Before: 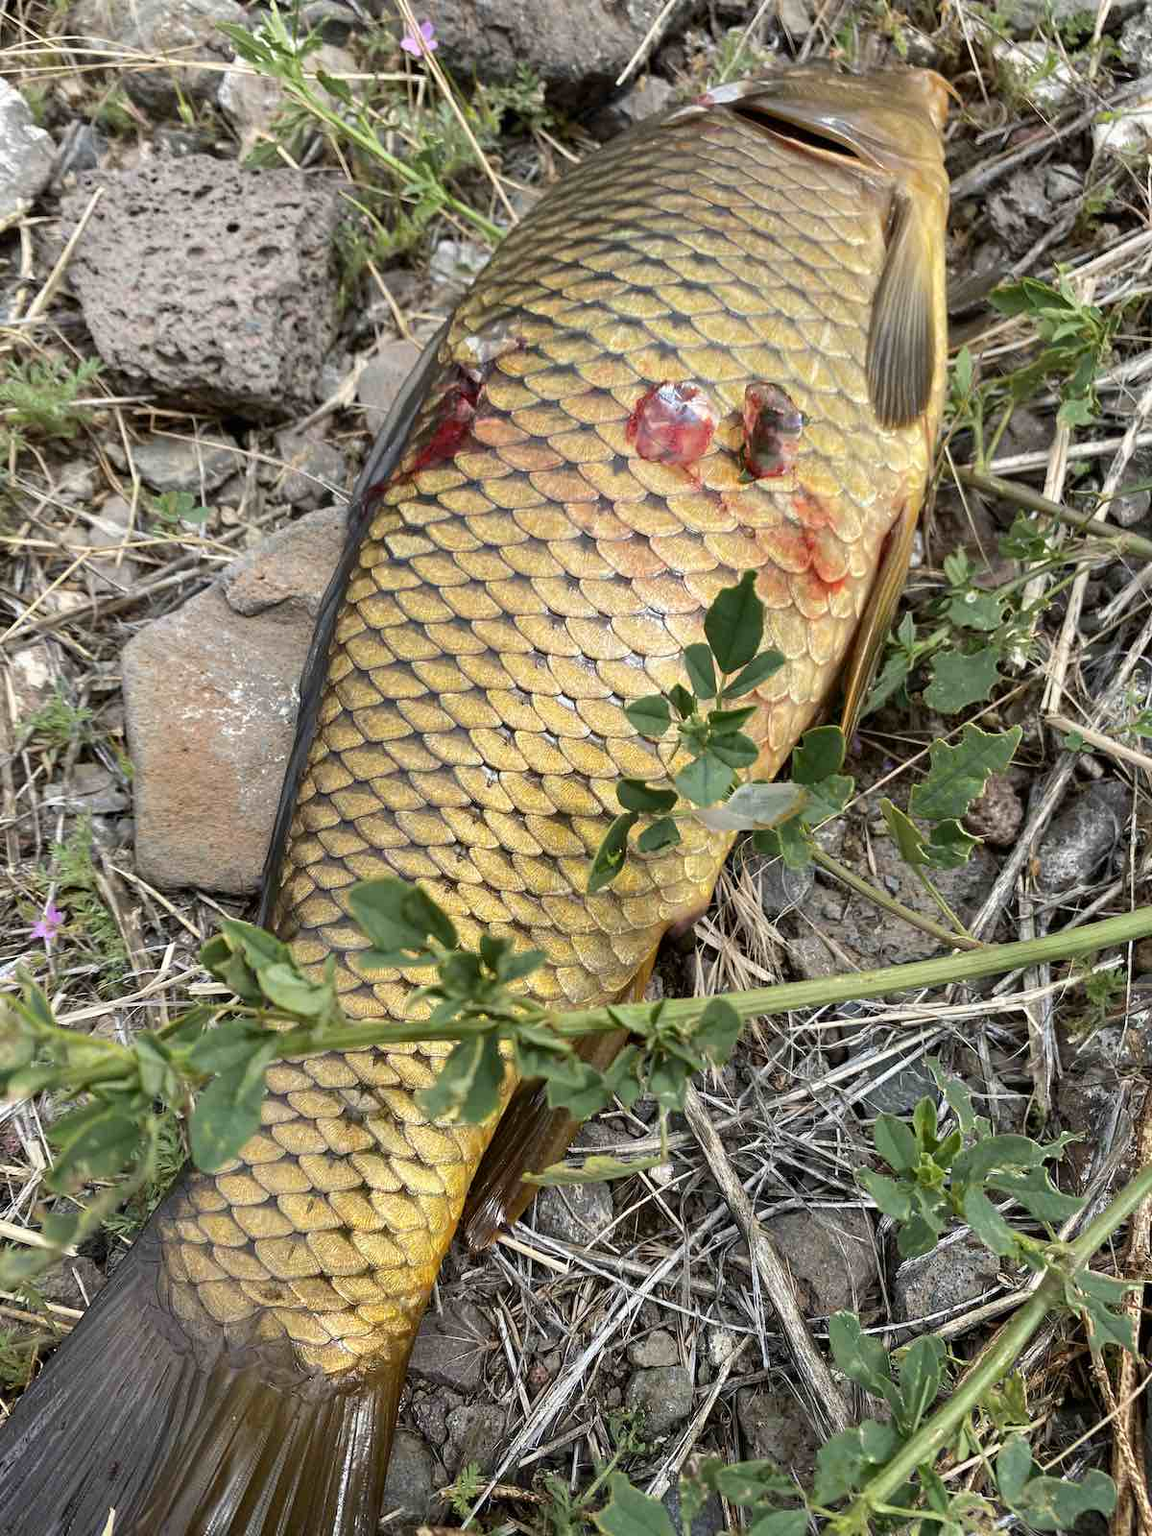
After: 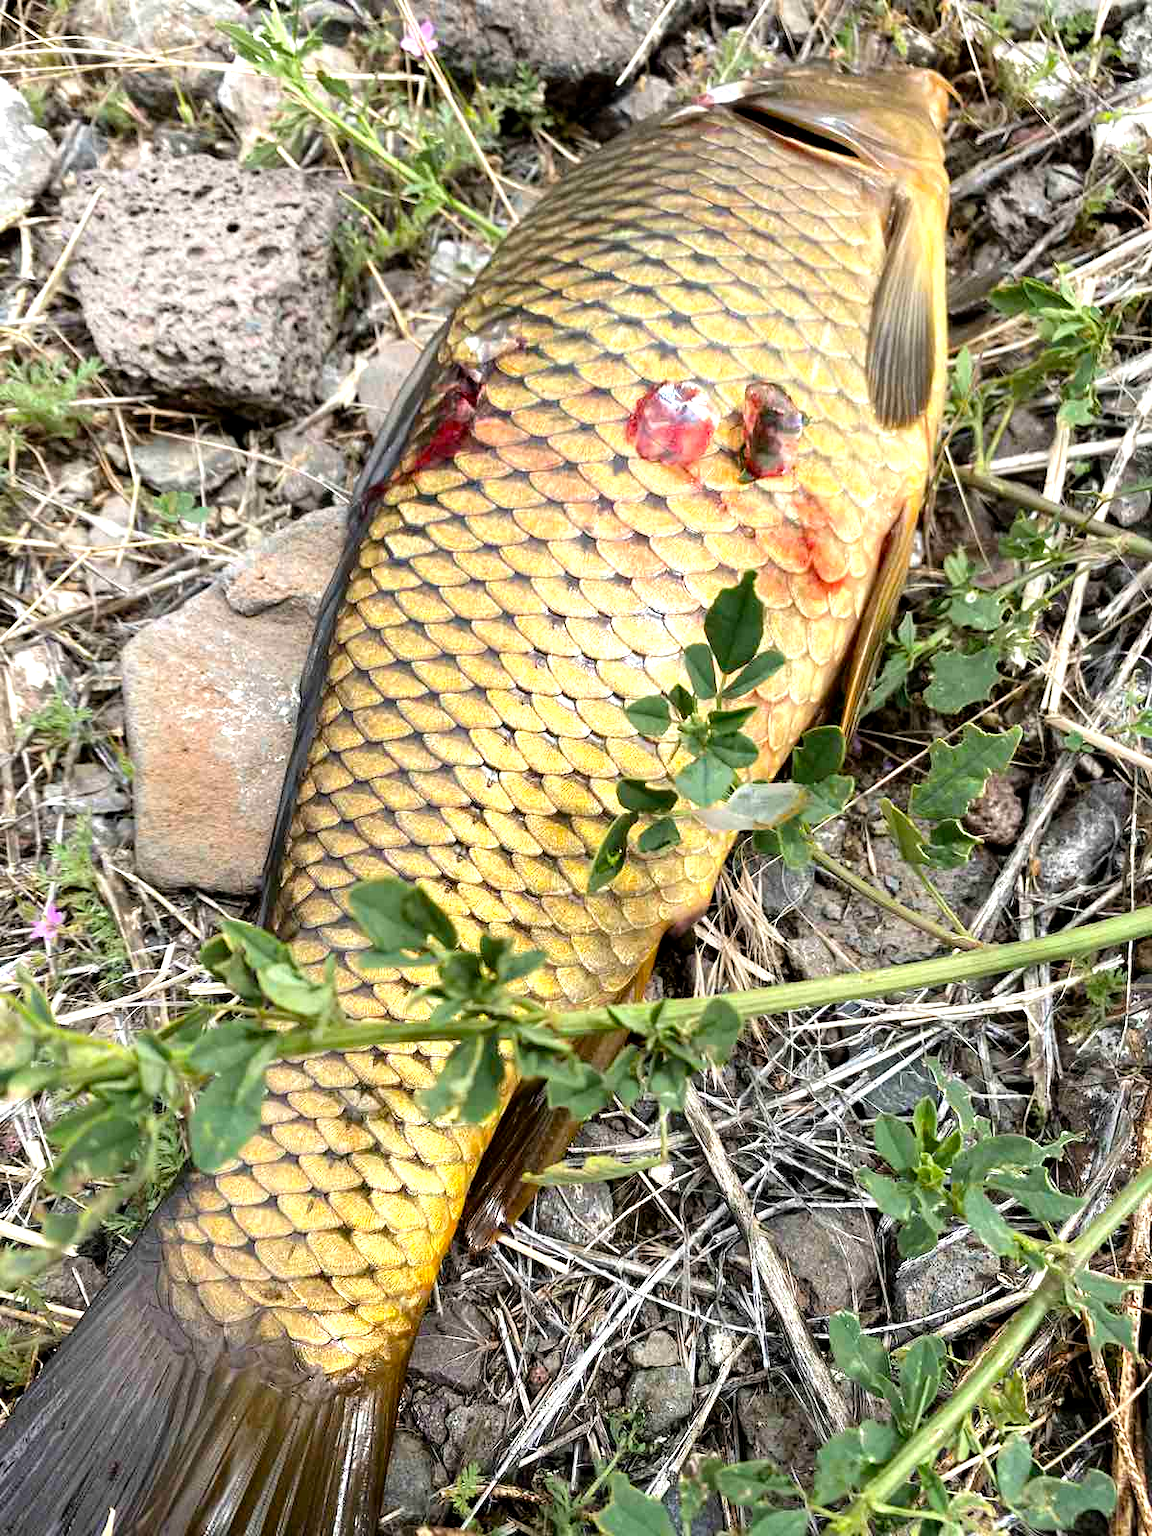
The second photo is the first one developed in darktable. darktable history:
exposure: black level correction 0.004, exposure 0.016 EV, compensate highlight preservation false
tone equalizer: -8 EV -0.778 EV, -7 EV -0.739 EV, -6 EV -0.567 EV, -5 EV -0.38 EV, -3 EV 0.385 EV, -2 EV 0.6 EV, -1 EV 0.699 EV, +0 EV 0.722 EV
